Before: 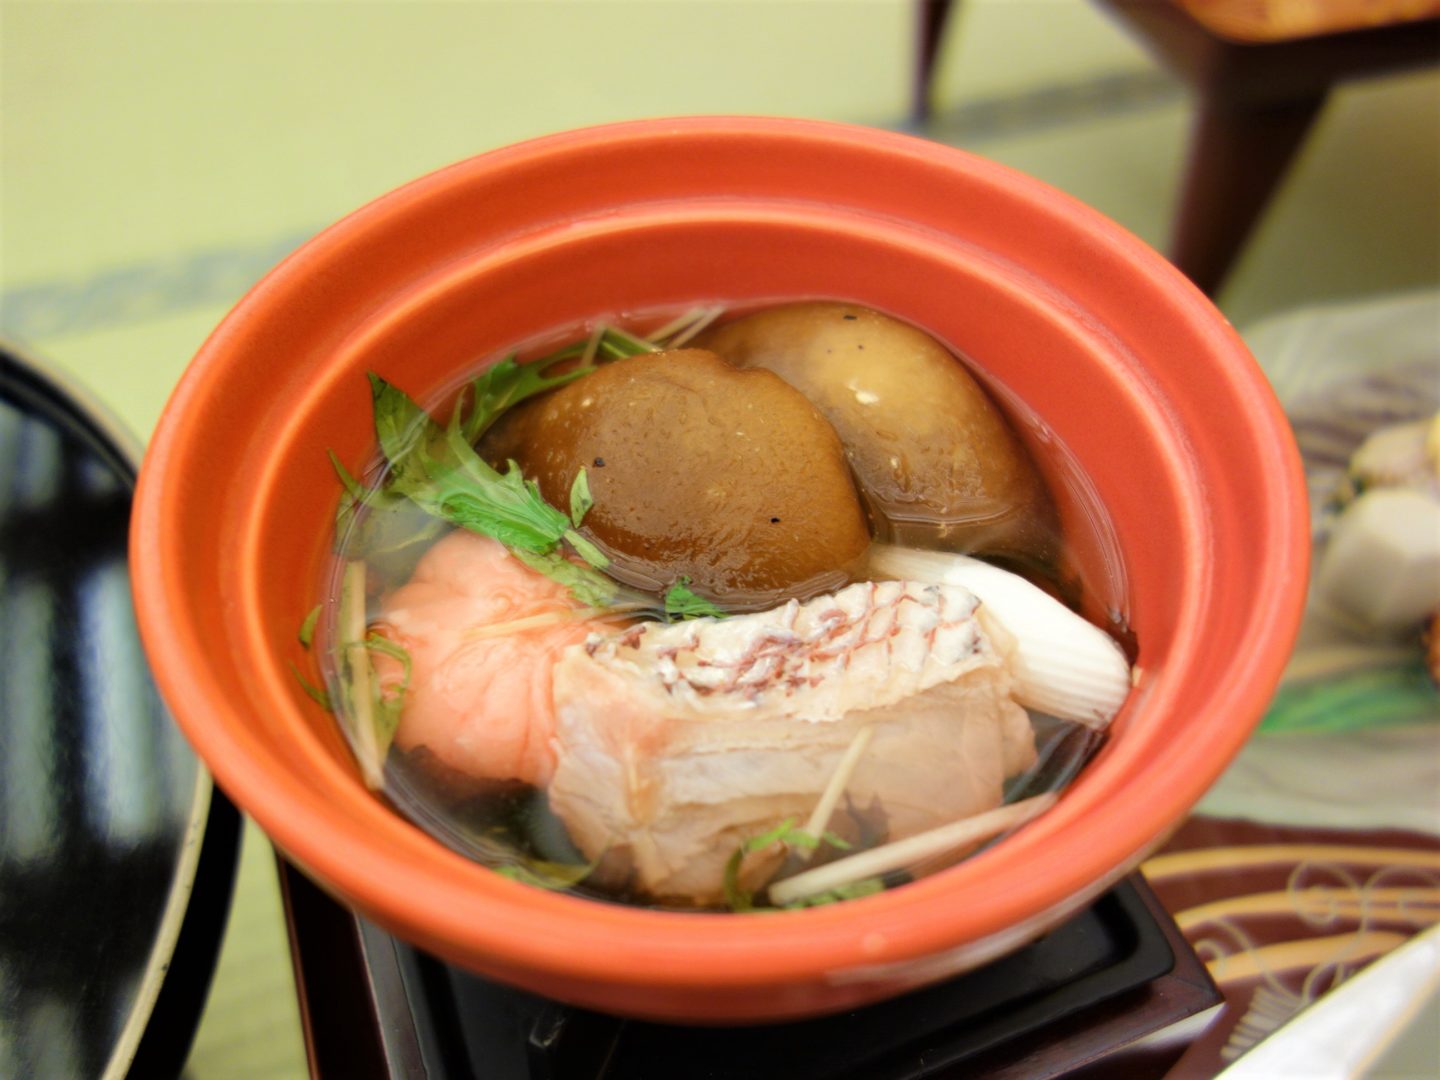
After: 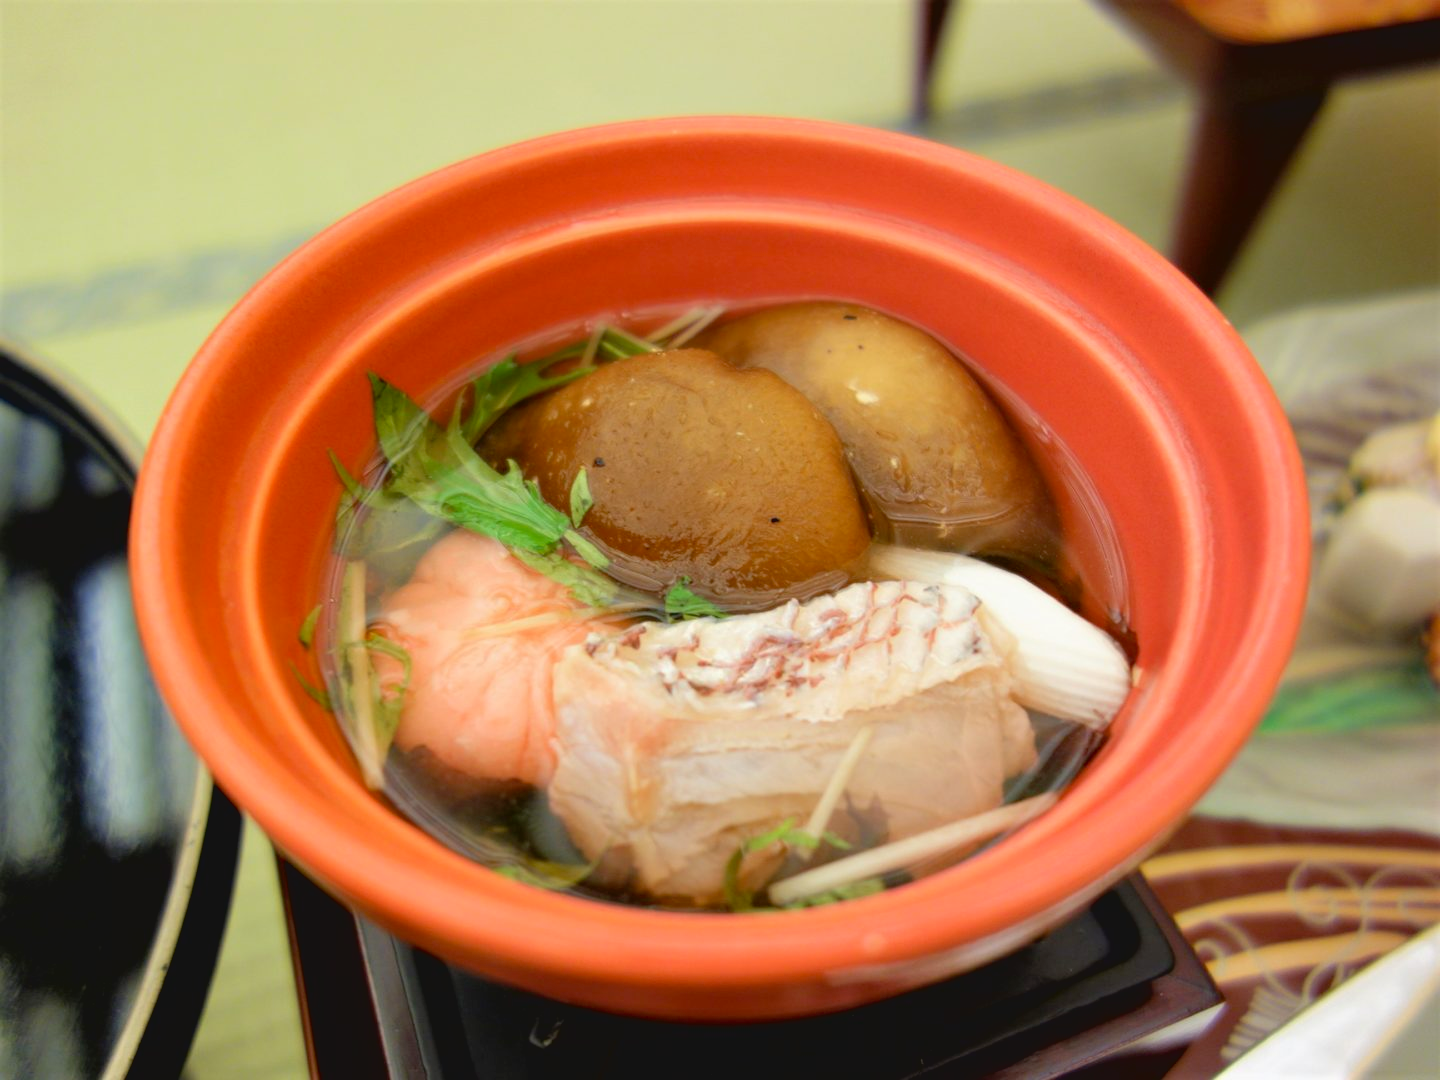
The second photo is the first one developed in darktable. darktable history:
contrast brightness saturation: contrast -0.11
exposure: black level correction 0.007, exposure 0.159 EV, compensate highlight preservation false
